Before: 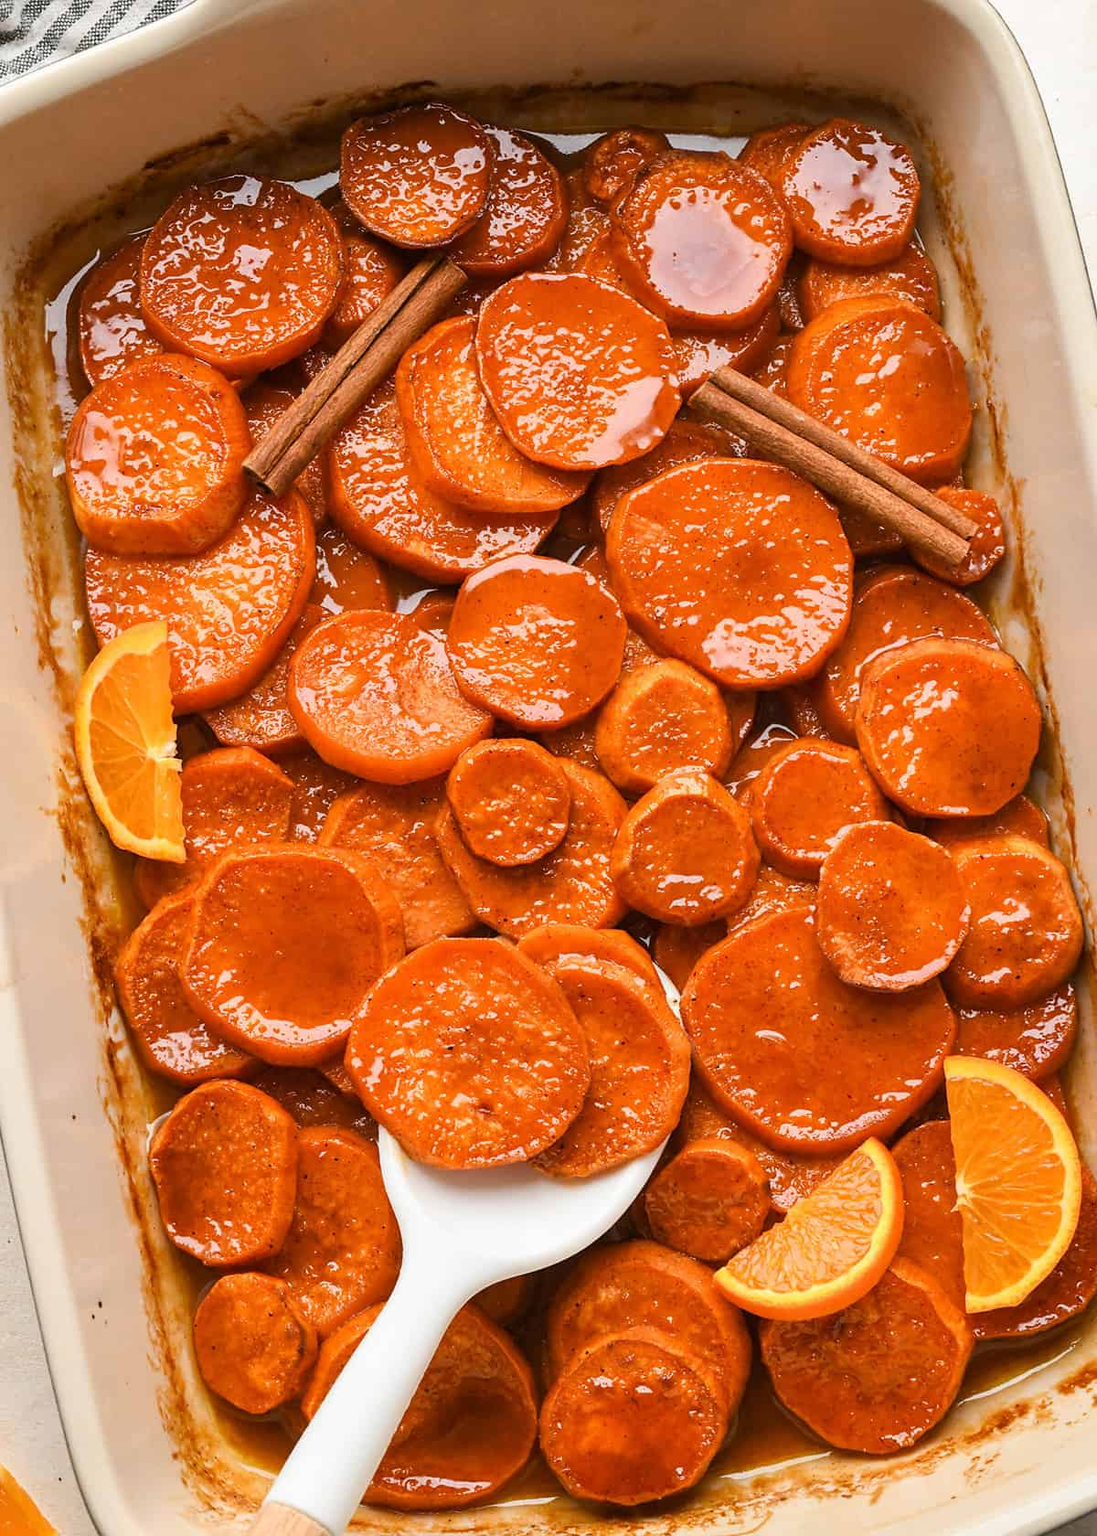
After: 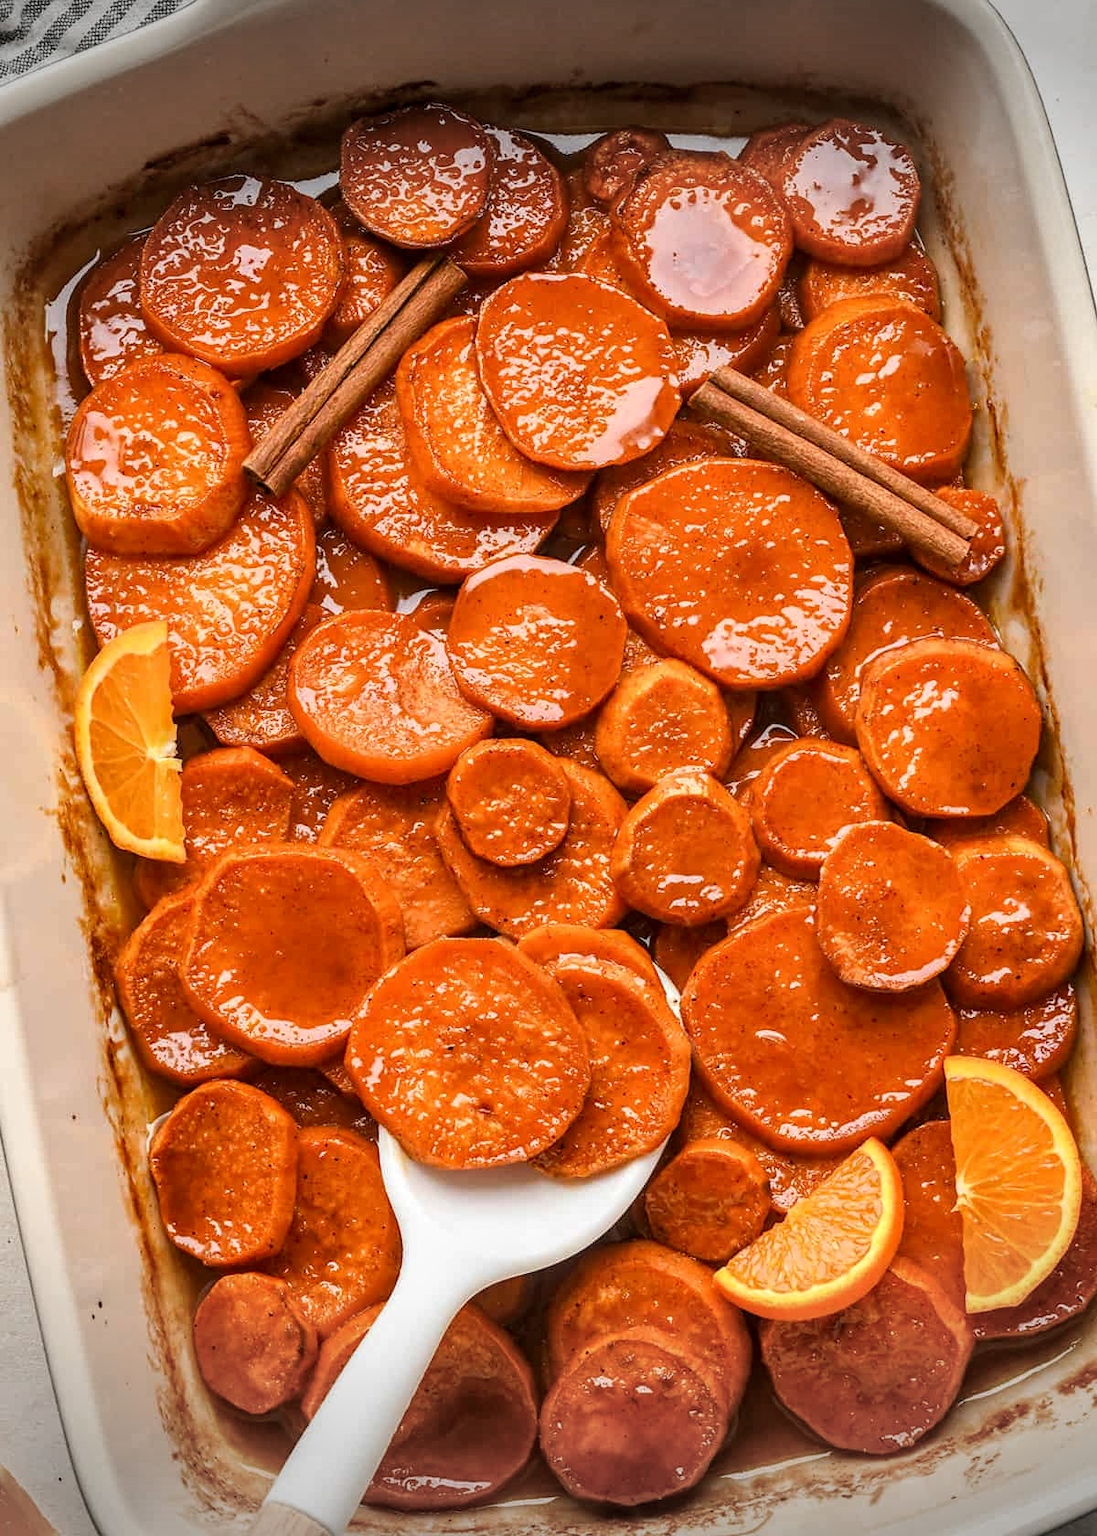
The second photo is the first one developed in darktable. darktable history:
local contrast: on, module defaults
vignetting: fall-off start 100.38%, width/height ratio 1.303, unbound false
